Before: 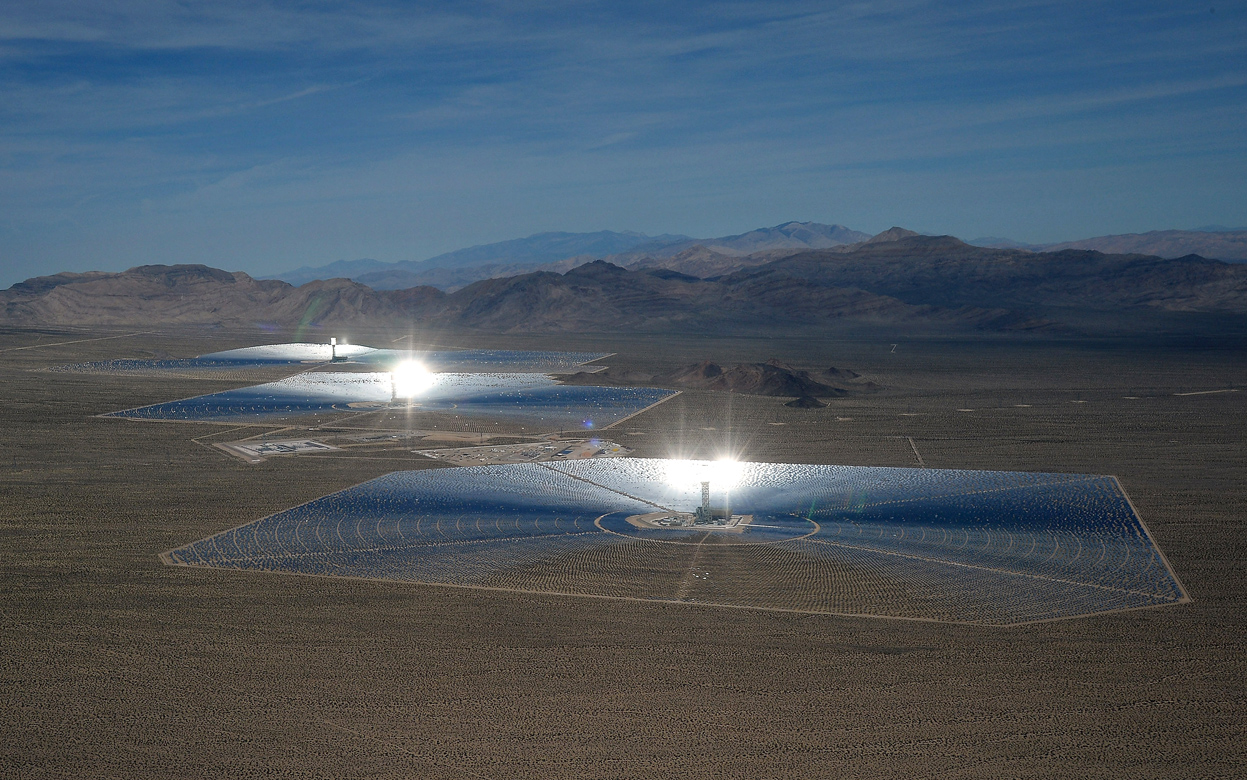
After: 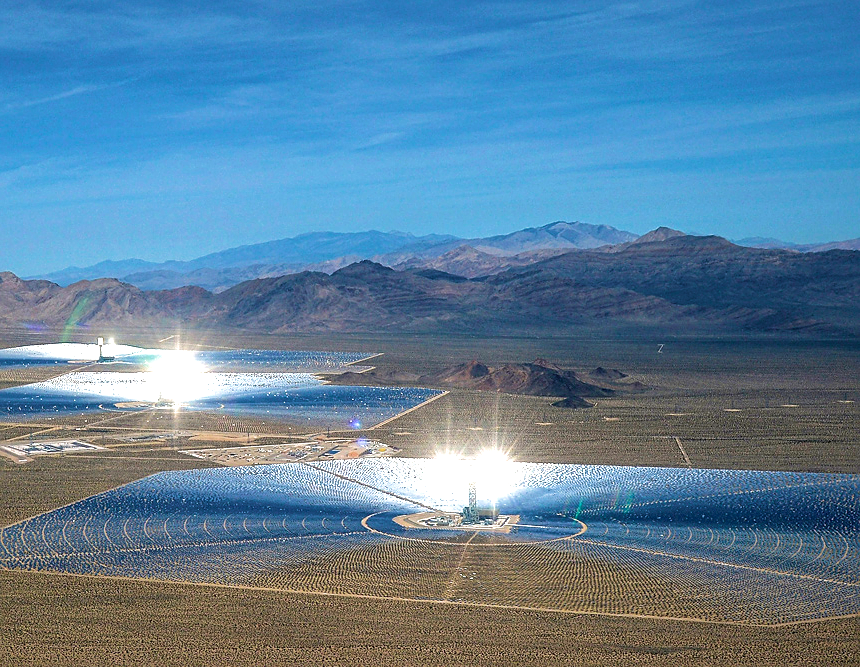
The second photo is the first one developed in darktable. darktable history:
sharpen: on, module defaults
crop: left 18.707%, right 12.295%, bottom 14.474%
exposure: black level correction 0.001, exposure 1.042 EV, compensate highlight preservation false
velvia: strength 74.5%
tone equalizer: edges refinement/feathering 500, mask exposure compensation -1.57 EV, preserve details no
local contrast: on, module defaults
